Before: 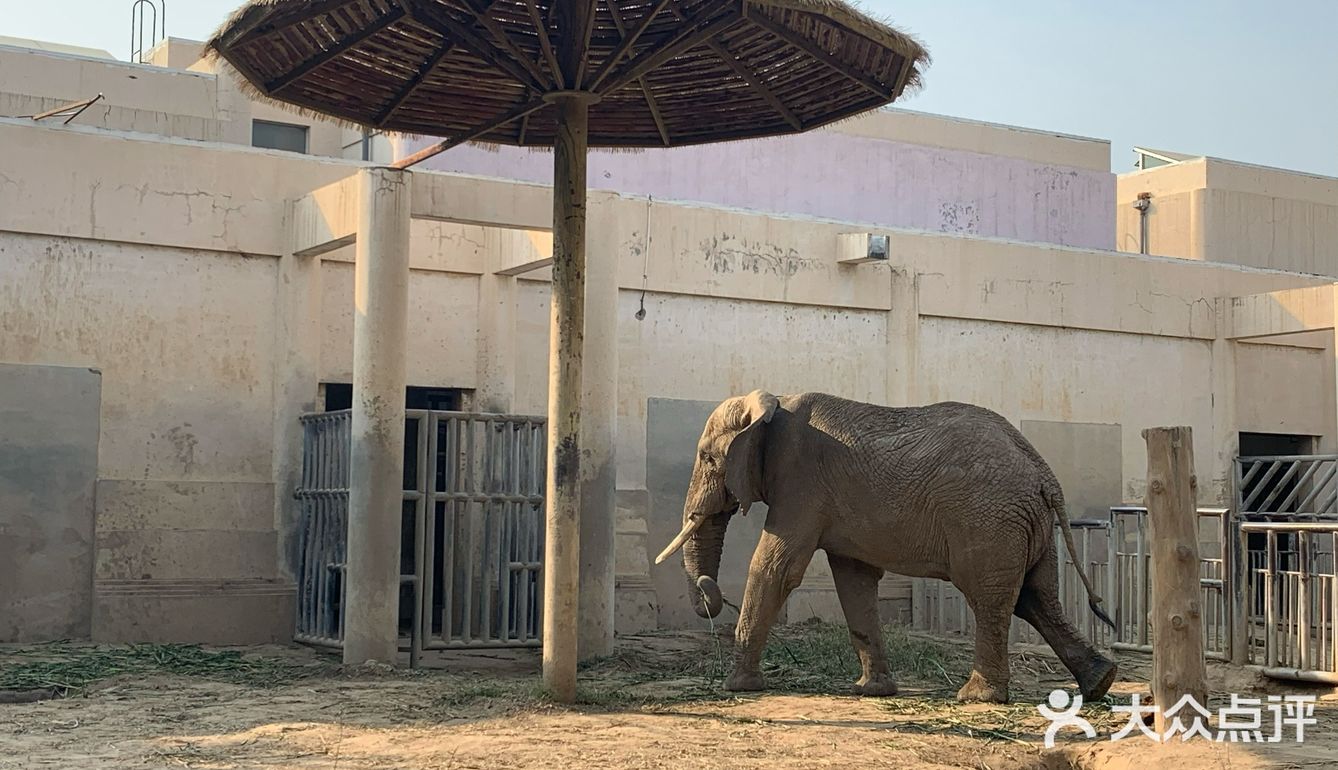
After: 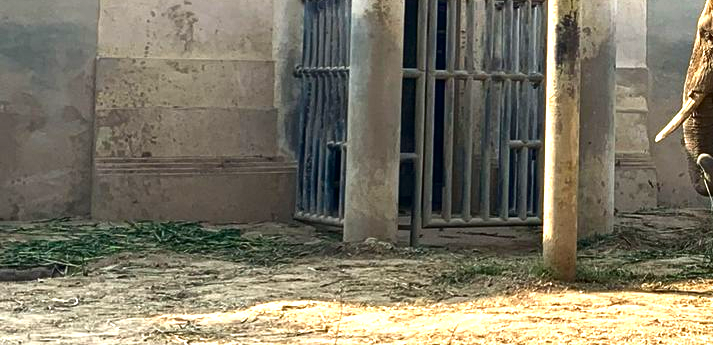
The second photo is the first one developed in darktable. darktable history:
contrast brightness saturation: brightness -0.246, saturation 0.198
exposure: black level correction 0, exposure 1.2 EV, compensate exposure bias true, compensate highlight preservation false
crop and rotate: top 54.977%, right 46.656%, bottom 0.105%
